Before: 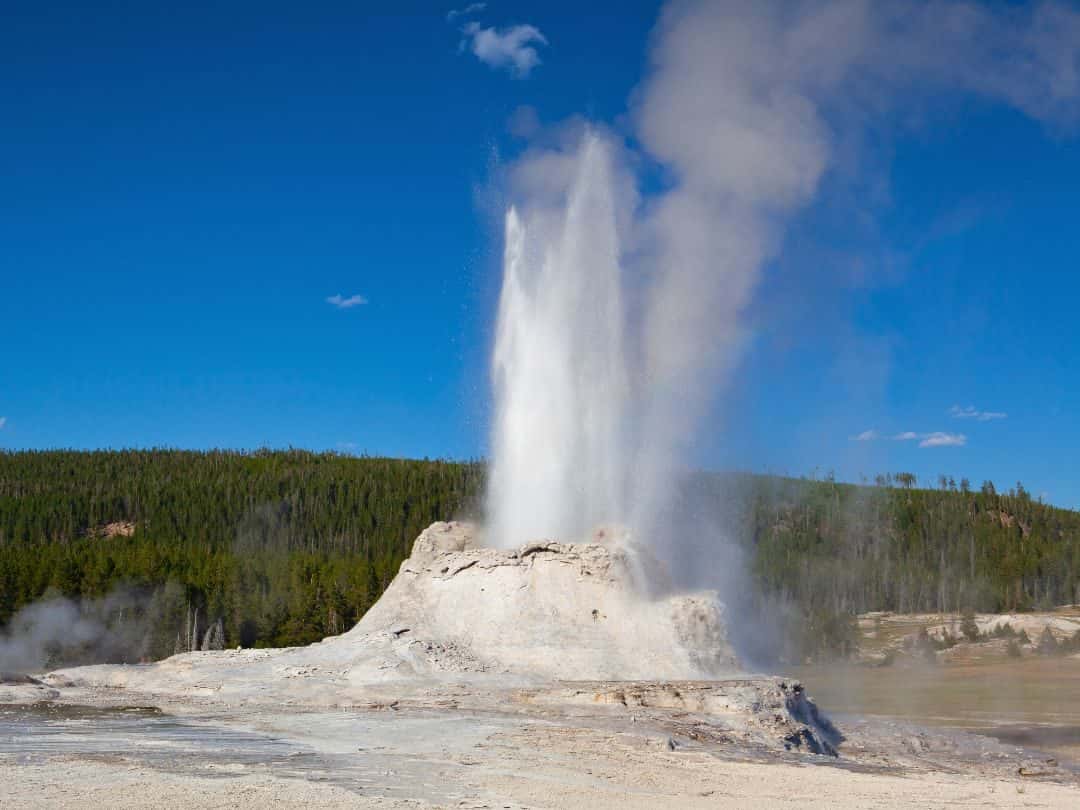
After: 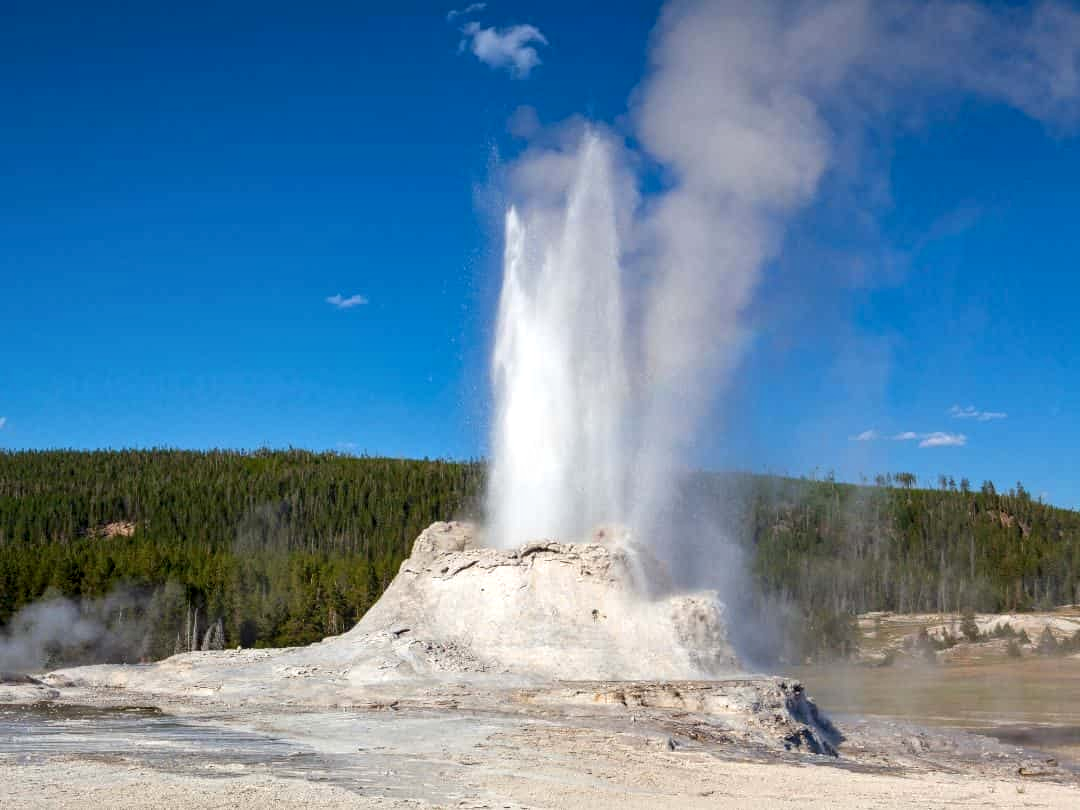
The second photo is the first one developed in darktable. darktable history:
local contrast: detail 130%
levels: levels [0, 0.476, 0.951]
